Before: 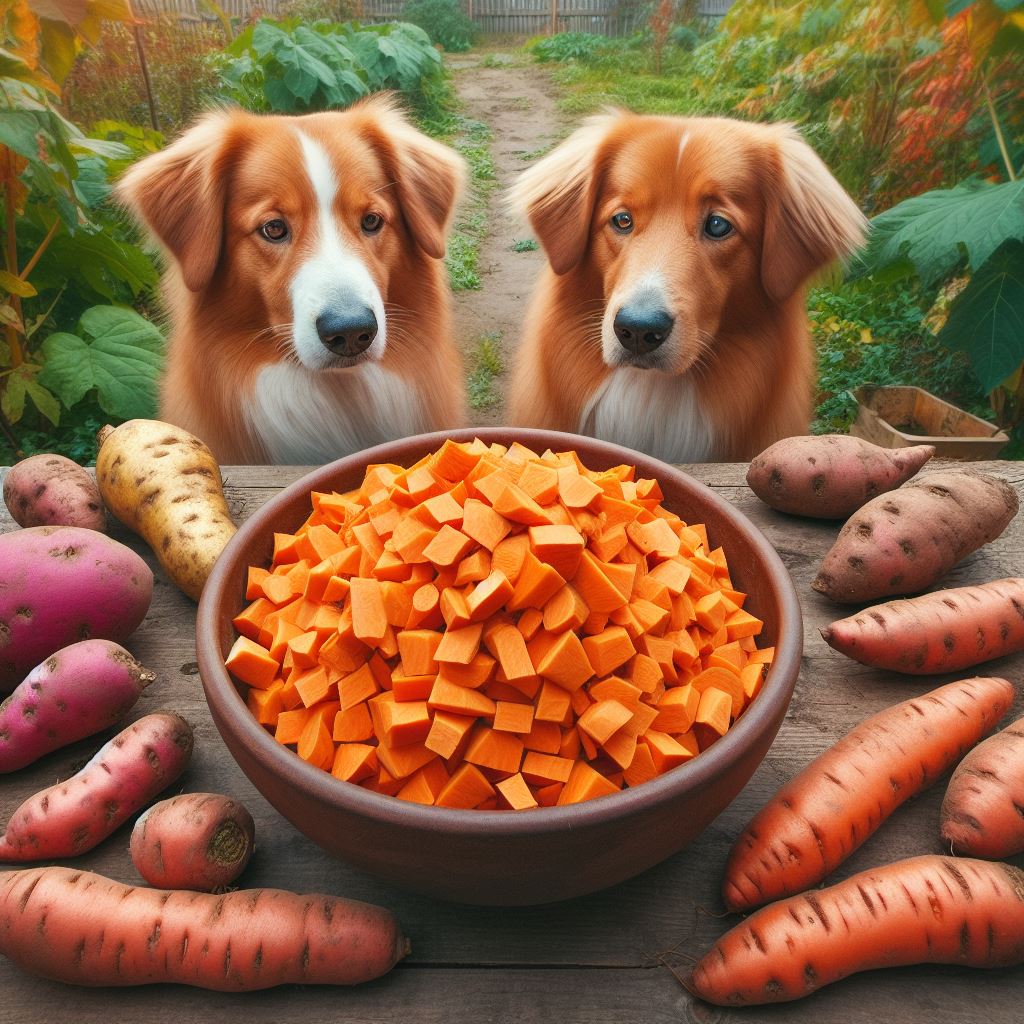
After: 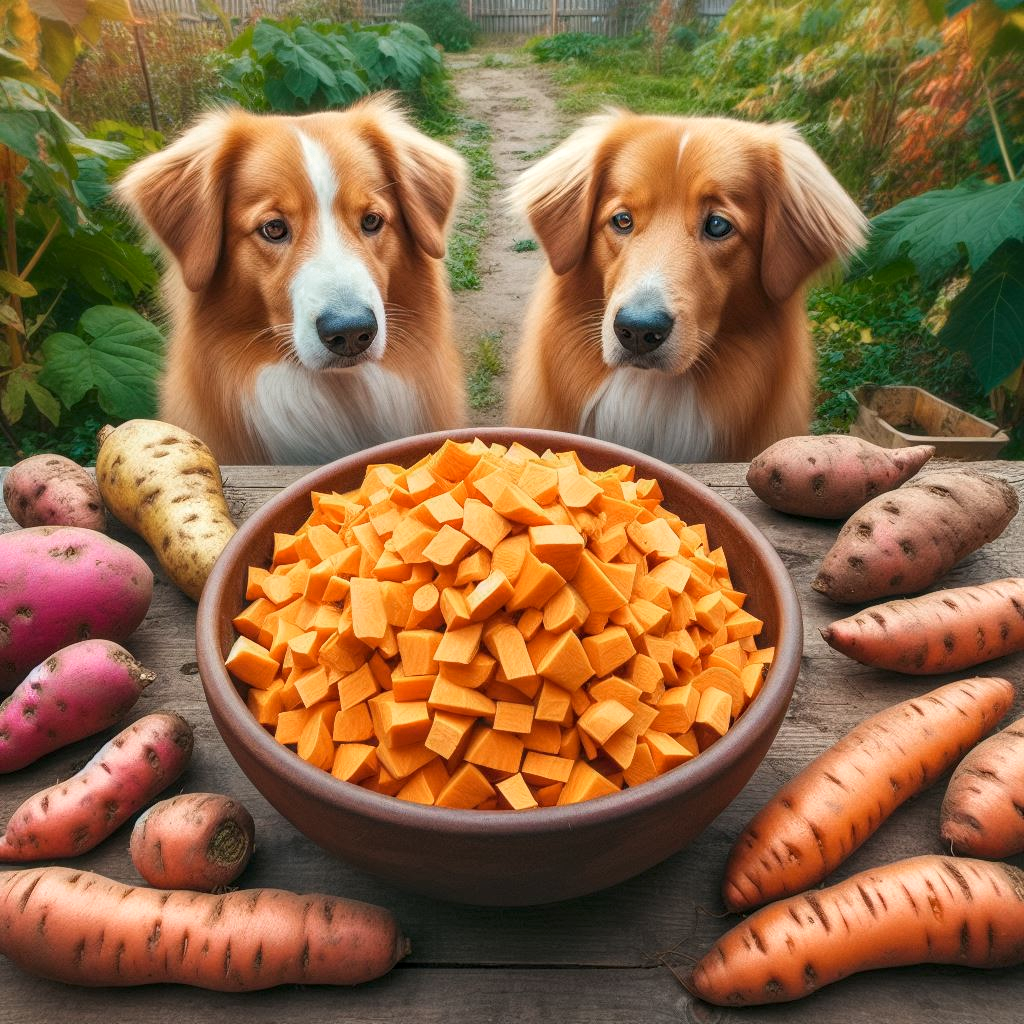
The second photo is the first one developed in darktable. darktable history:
local contrast: on, module defaults
color zones: curves: ch0 [(0, 0.558) (0.143, 0.548) (0.286, 0.447) (0.429, 0.259) (0.571, 0.5) (0.714, 0.5) (0.857, 0.593) (1, 0.558)]; ch1 [(0, 0.543) (0.01, 0.544) (0.12, 0.492) (0.248, 0.458) (0.5, 0.534) (0.748, 0.5) (0.99, 0.469) (1, 0.543)]; ch2 [(0, 0.507) (0.143, 0.522) (0.286, 0.505) (0.429, 0.5) (0.571, 0.5) (0.714, 0.5) (0.857, 0.5) (1, 0.507)]
